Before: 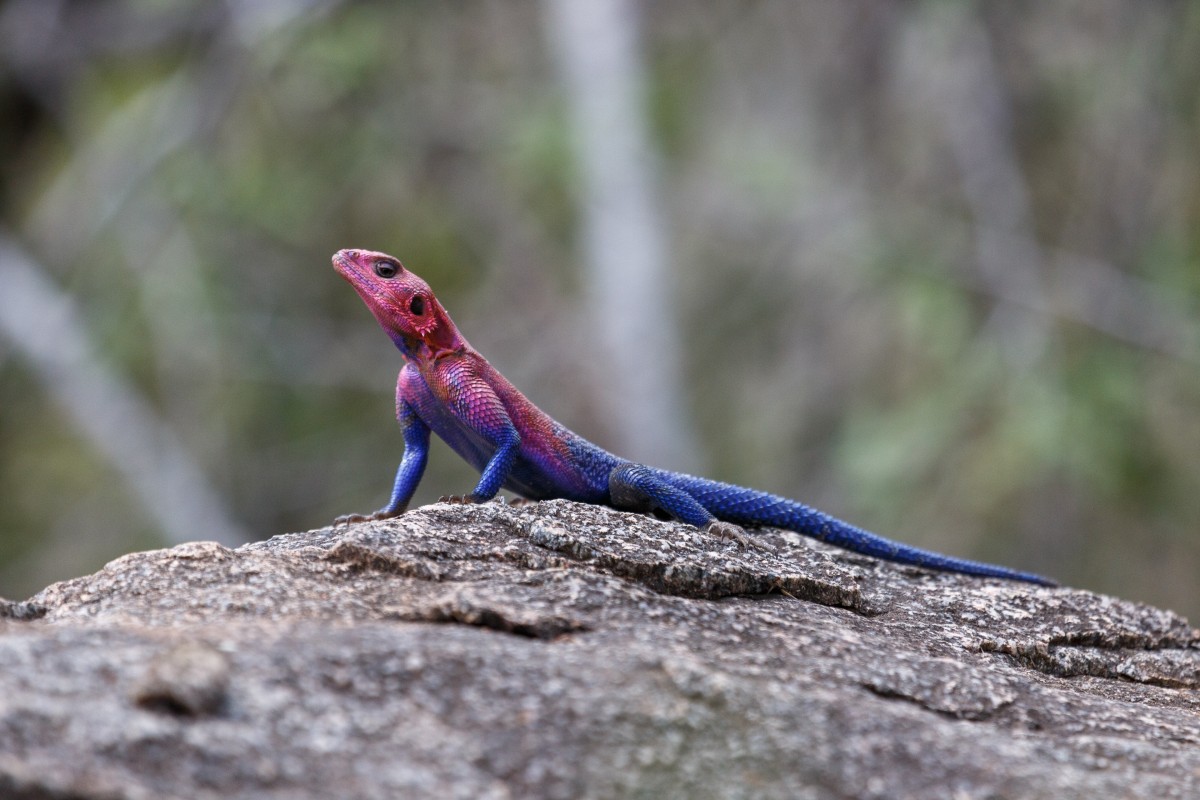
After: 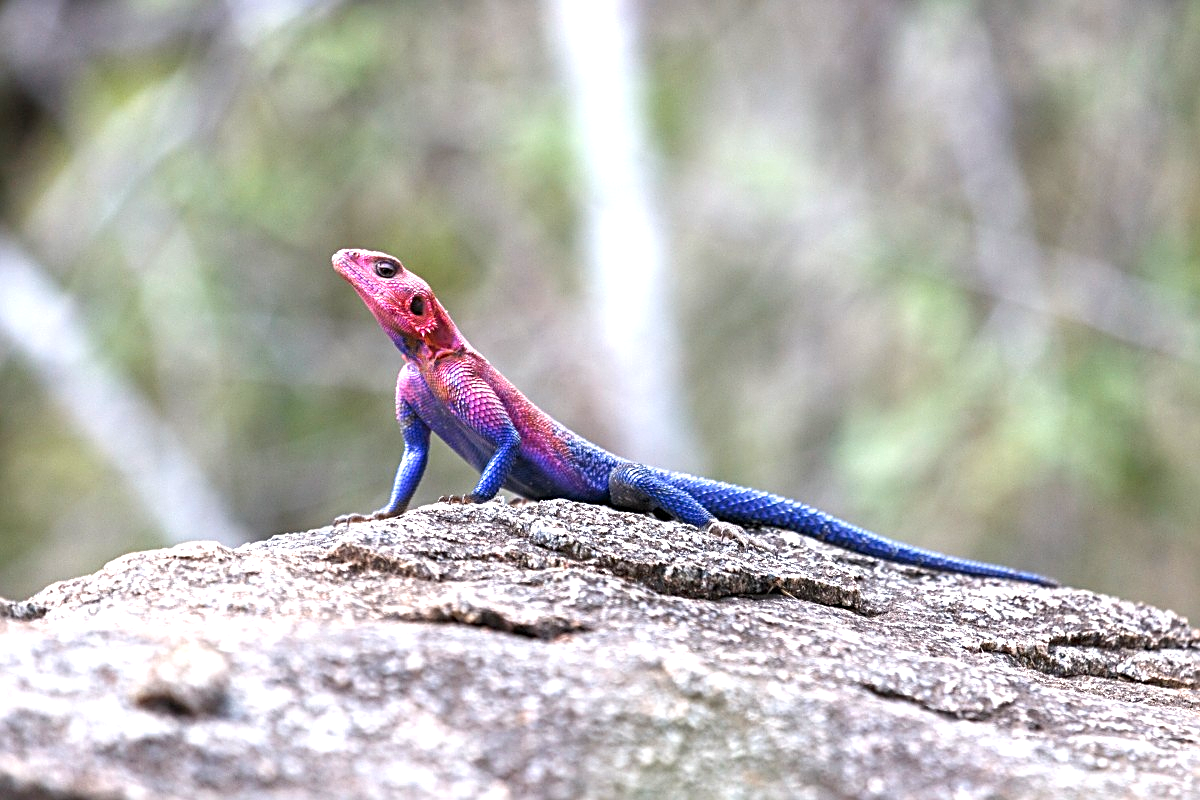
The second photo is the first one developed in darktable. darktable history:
exposure: black level correction 0, exposure 1.3 EV, compensate exposure bias true, compensate highlight preservation false
sharpen: radius 2.767
